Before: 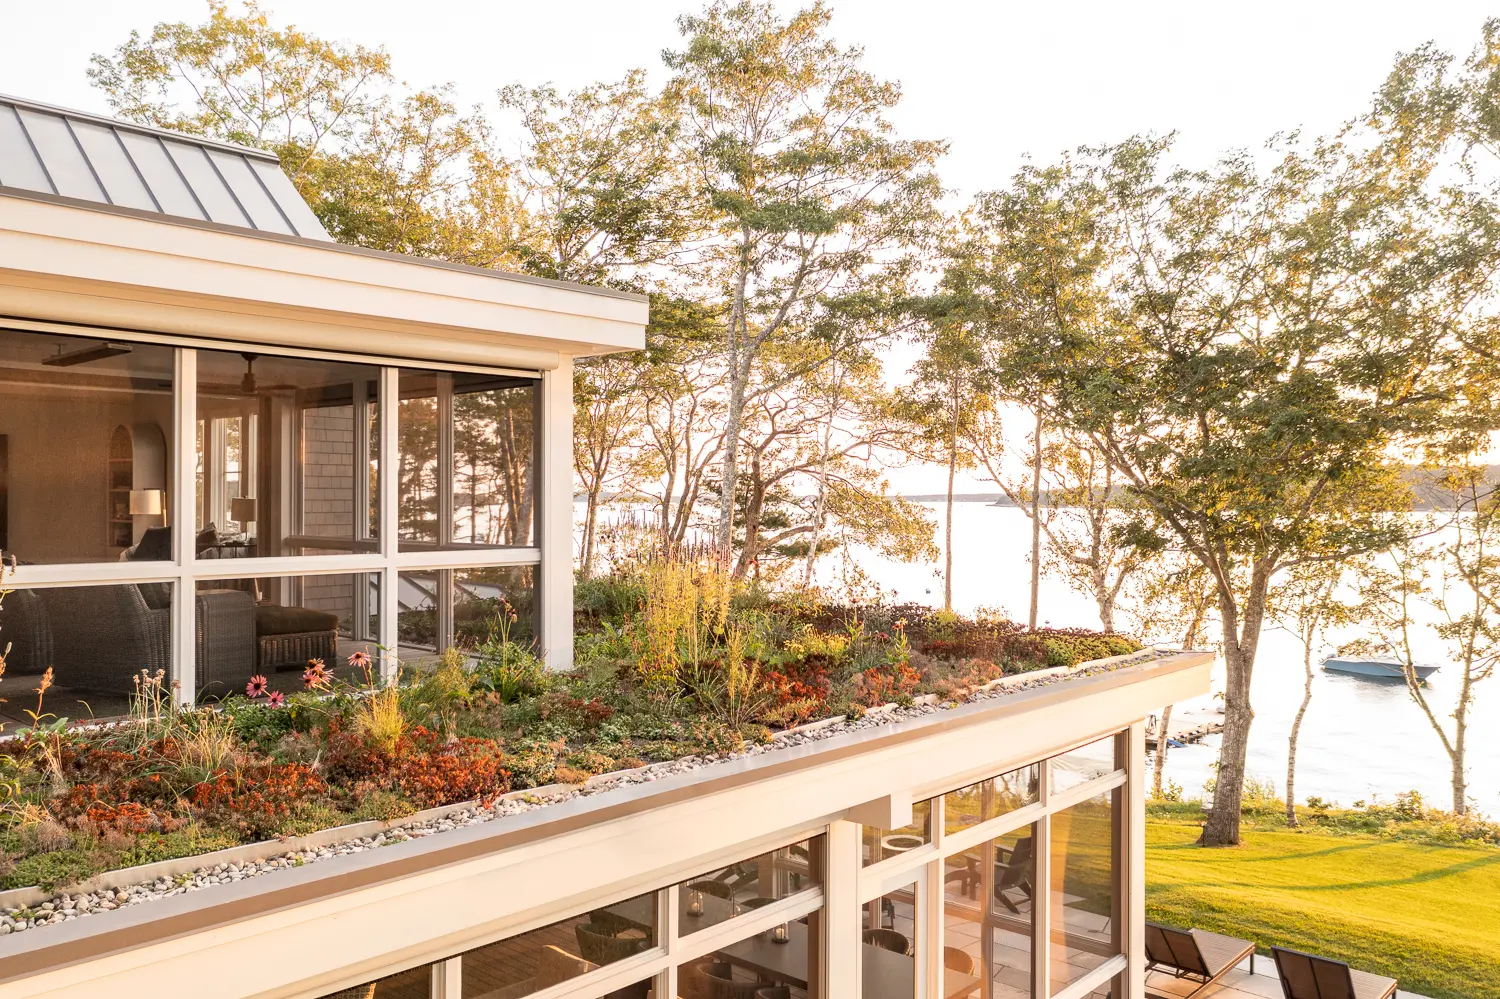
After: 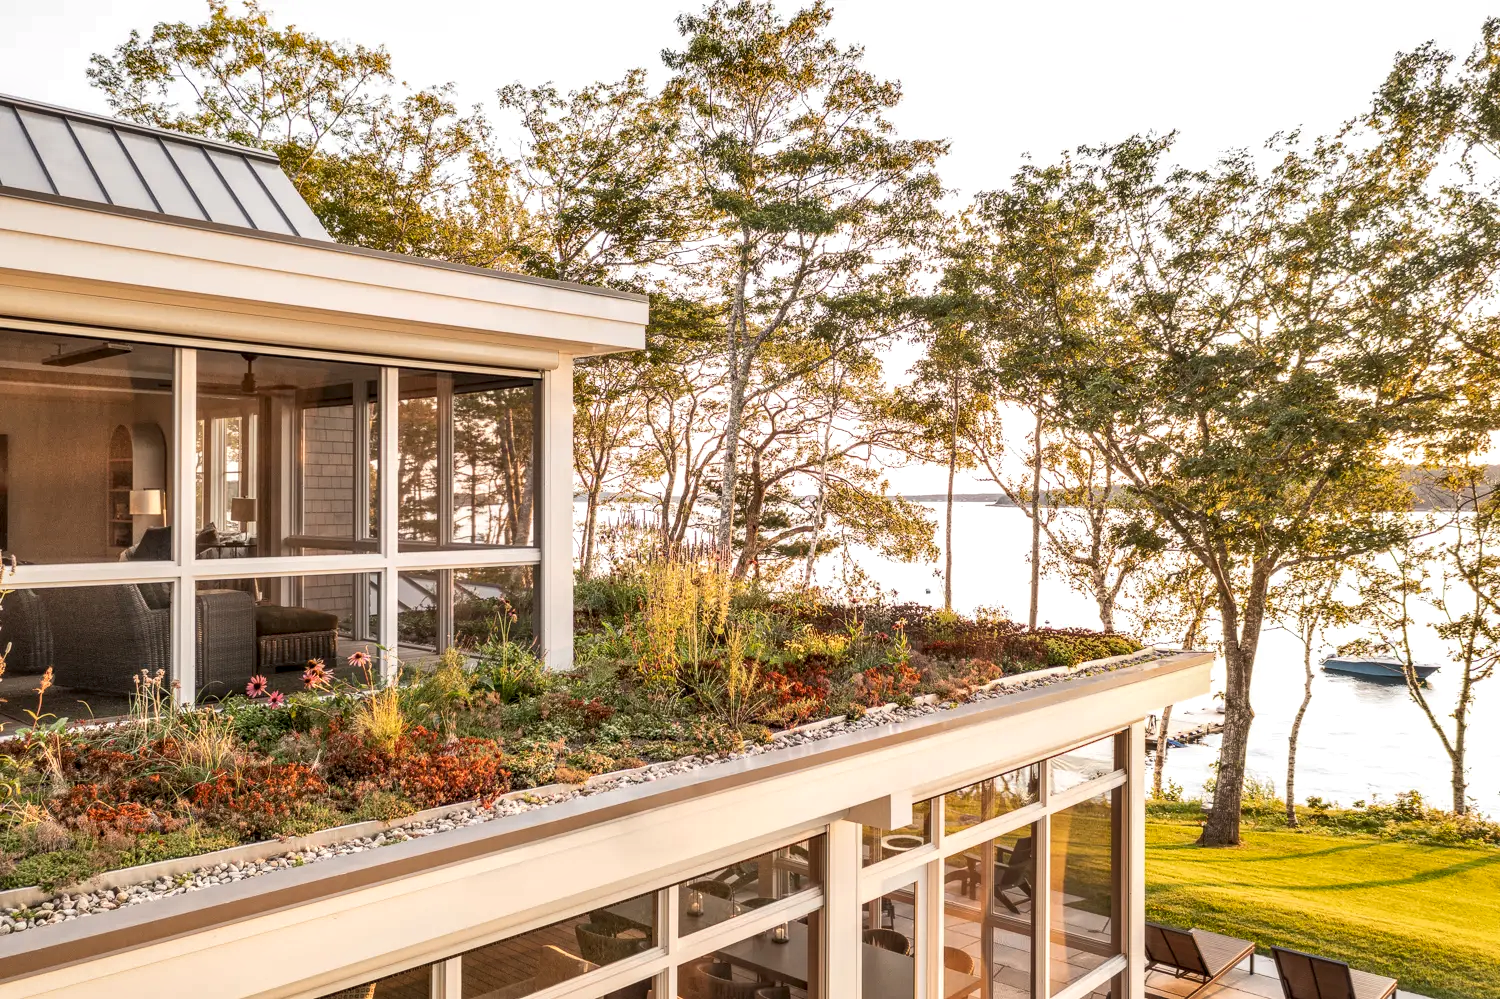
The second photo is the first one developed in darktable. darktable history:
local contrast: detail 130%
shadows and highlights: soften with gaussian
